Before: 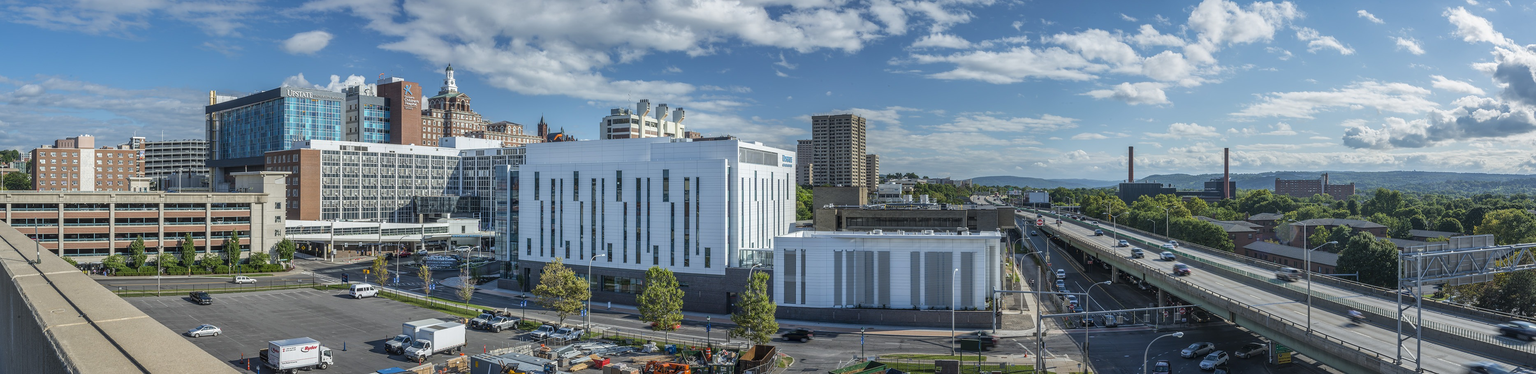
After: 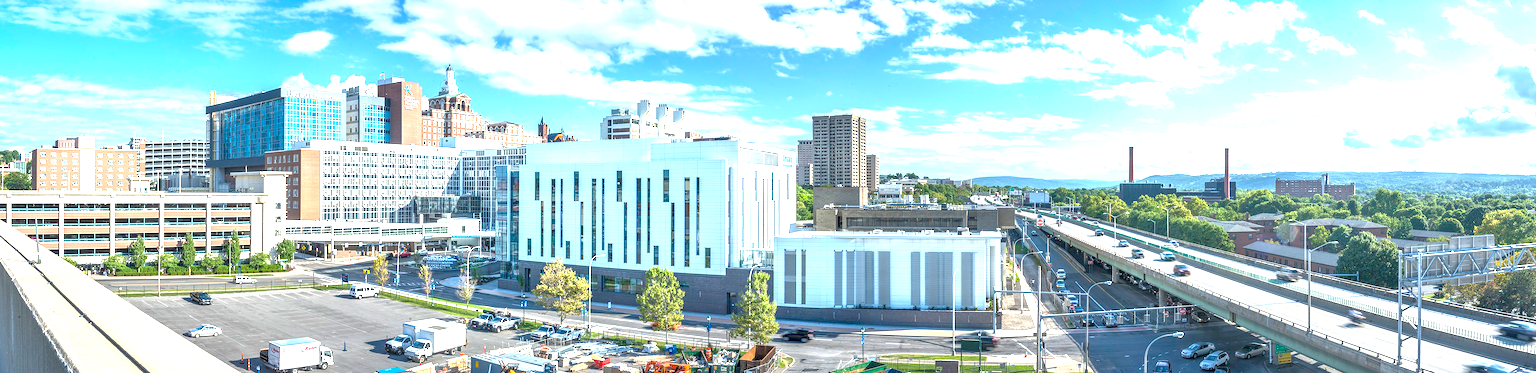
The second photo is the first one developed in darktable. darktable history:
tone equalizer: -7 EV 0.142 EV, -6 EV 0.582 EV, -5 EV 1.17 EV, -4 EV 1.32 EV, -3 EV 1.12 EV, -2 EV 0.6 EV, -1 EV 0.151 EV
exposure: black level correction 0.001, exposure 1.799 EV, compensate exposure bias true, compensate highlight preservation false
